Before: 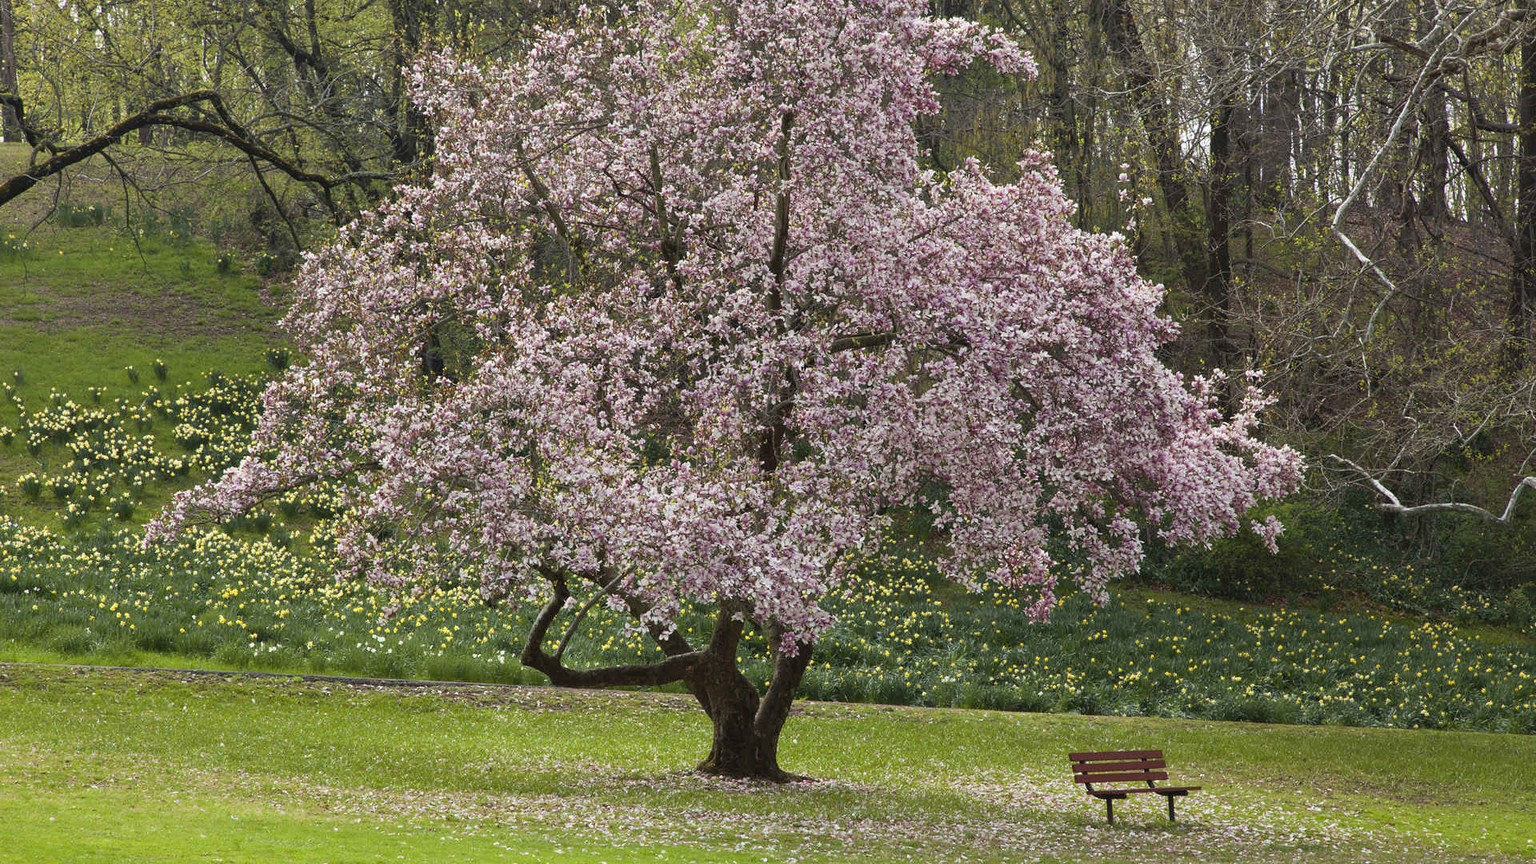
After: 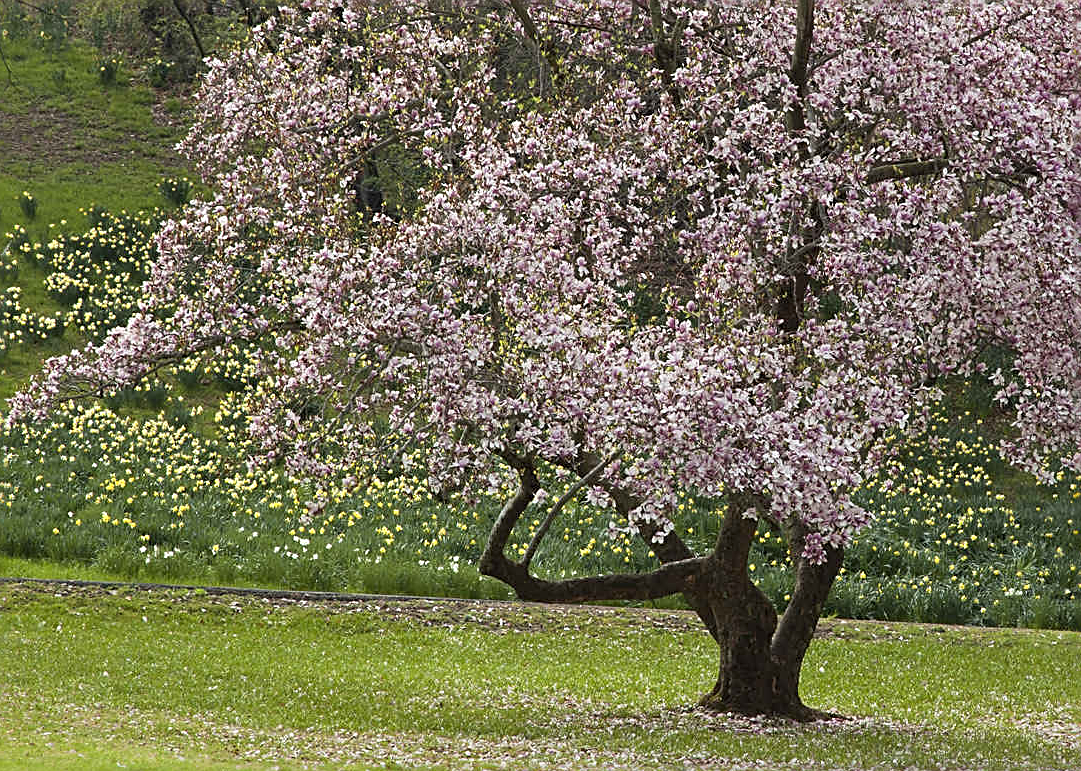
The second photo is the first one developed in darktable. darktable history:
crop: left 8.966%, top 23.852%, right 34.699%, bottom 4.703%
sharpen: radius 2.543, amount 0.636
